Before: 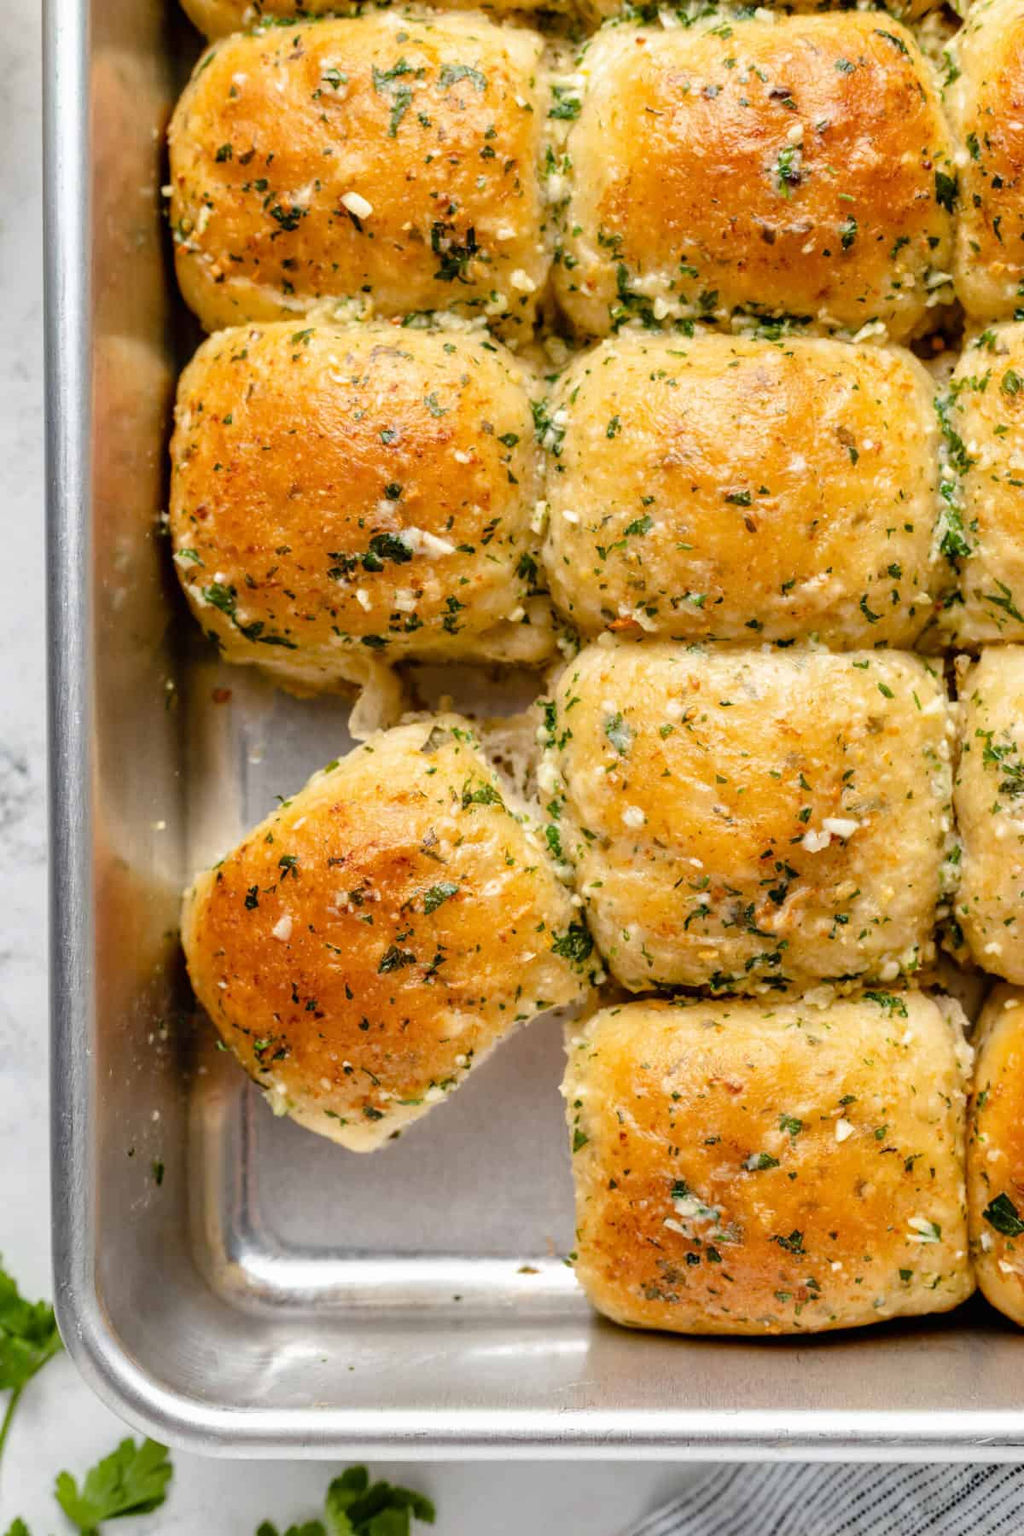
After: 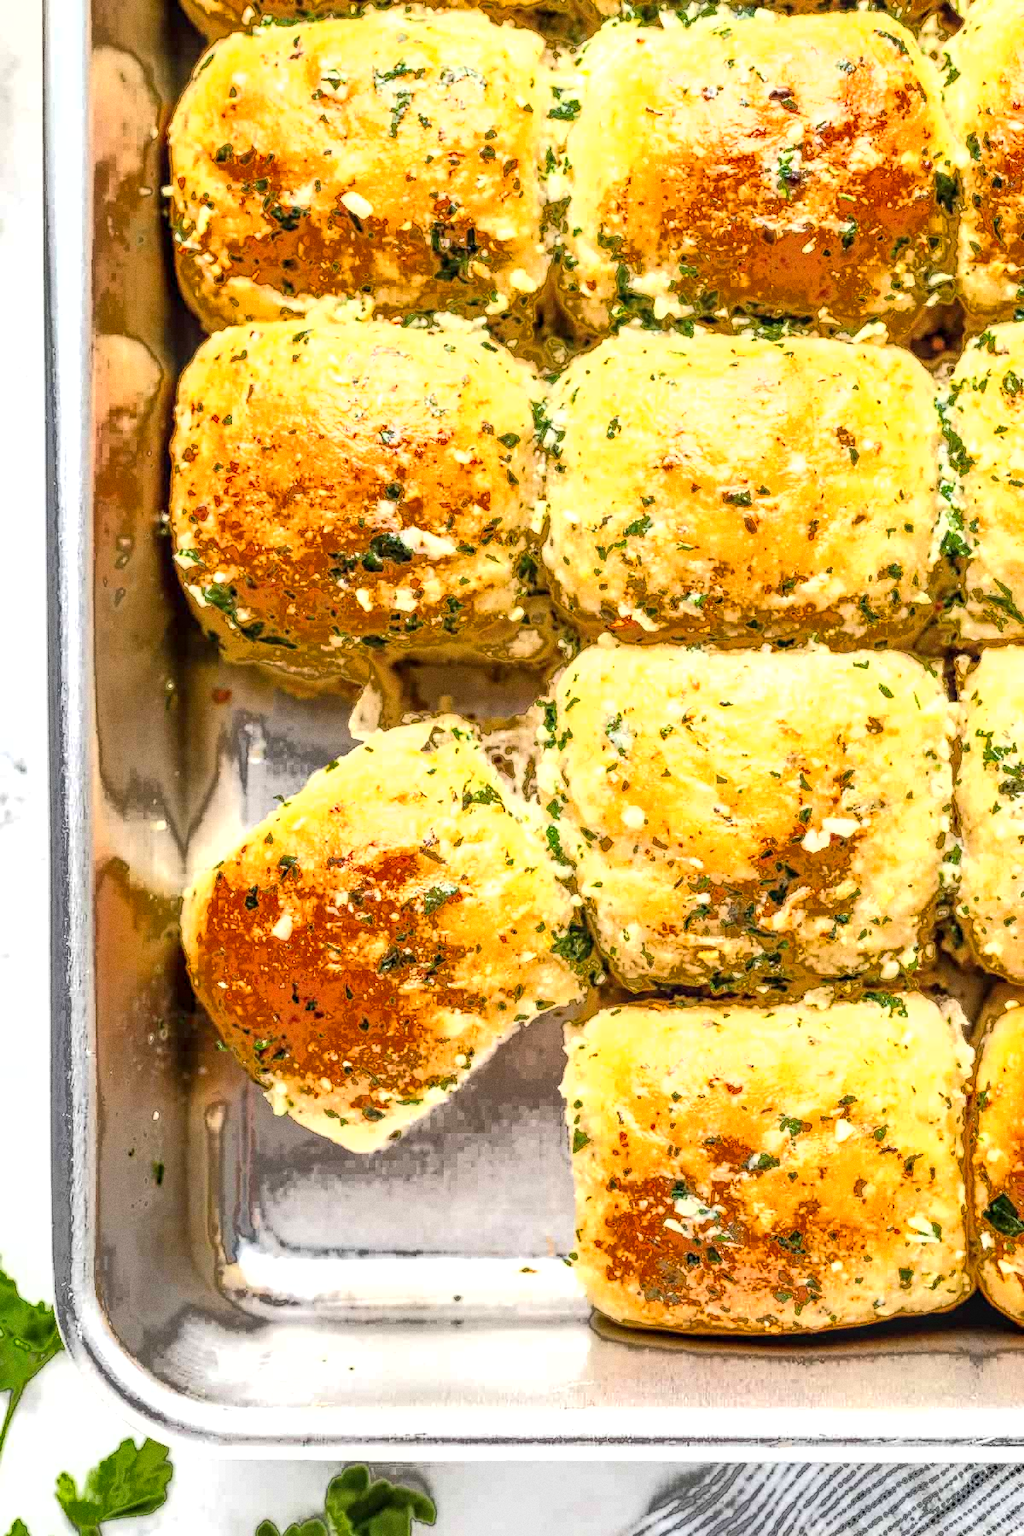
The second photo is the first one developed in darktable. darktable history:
exposure: exposure 0.935 EV, compensate highlight preservation false
fill light: exposure -0.73 EV, center 0.69, width 2.2
local contrast: on, module defaults
grain: coarseness 0.09 ISO
